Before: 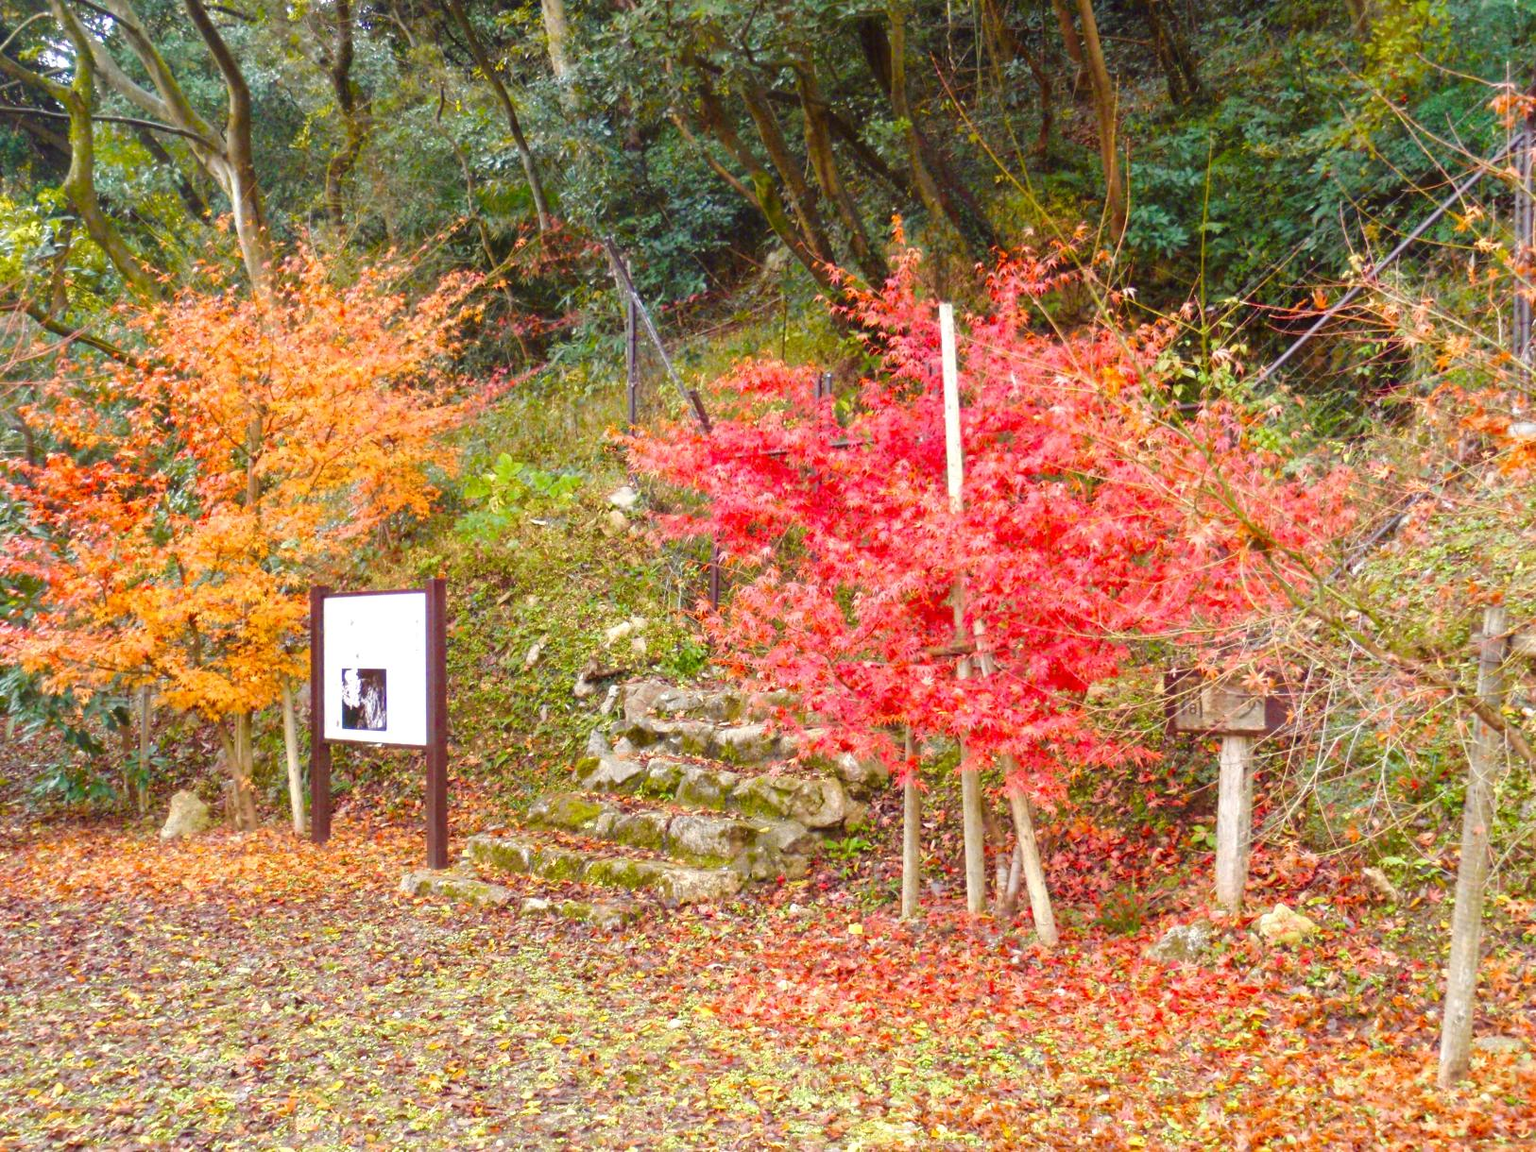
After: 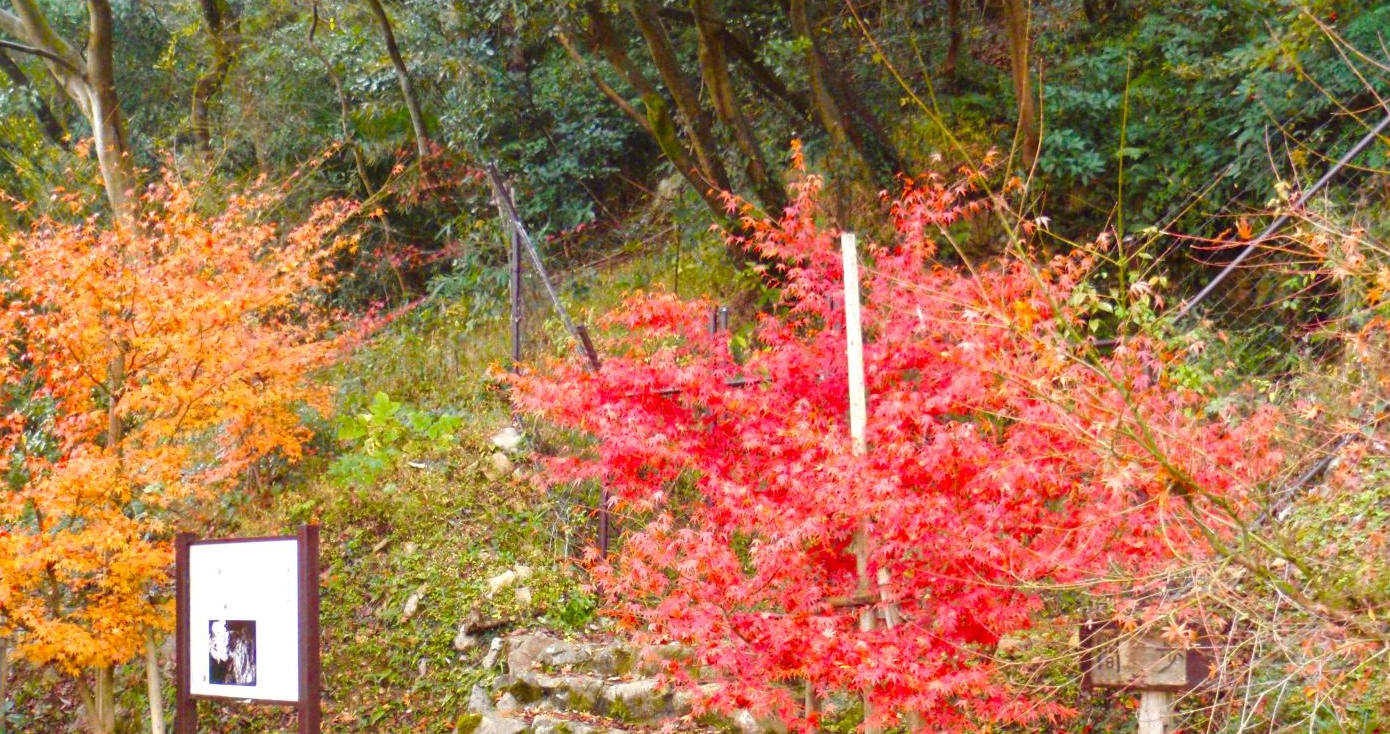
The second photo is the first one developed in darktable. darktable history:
crop and rotate: left 9.44%, top 7.29%, right 5.026%, bottom 32.496%
